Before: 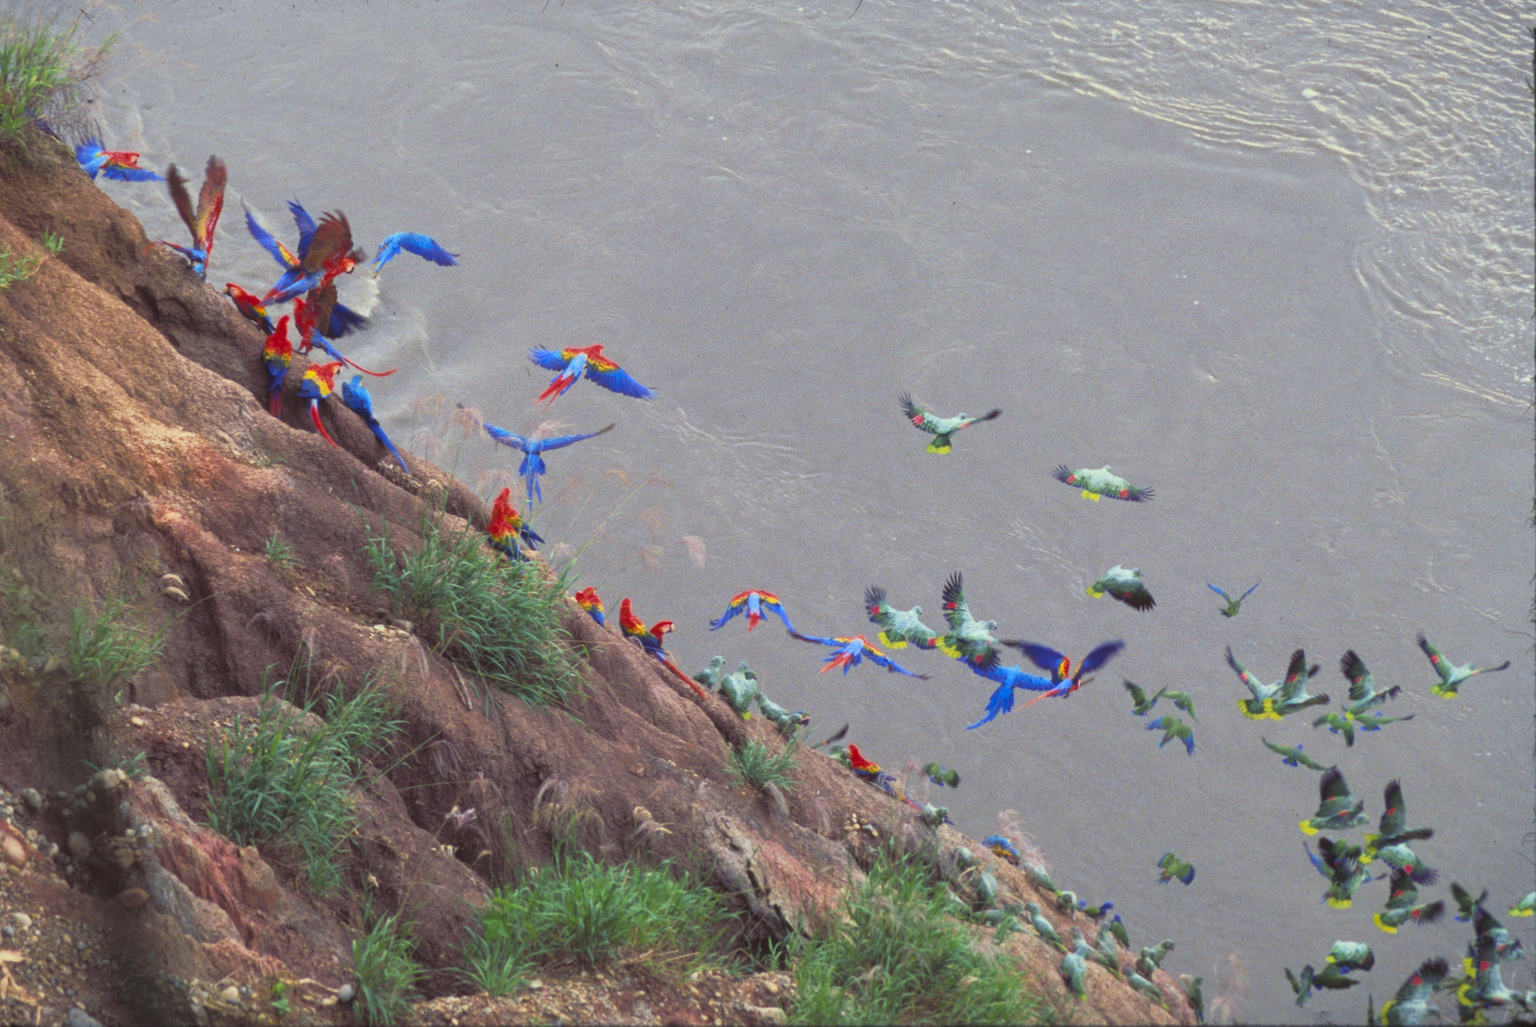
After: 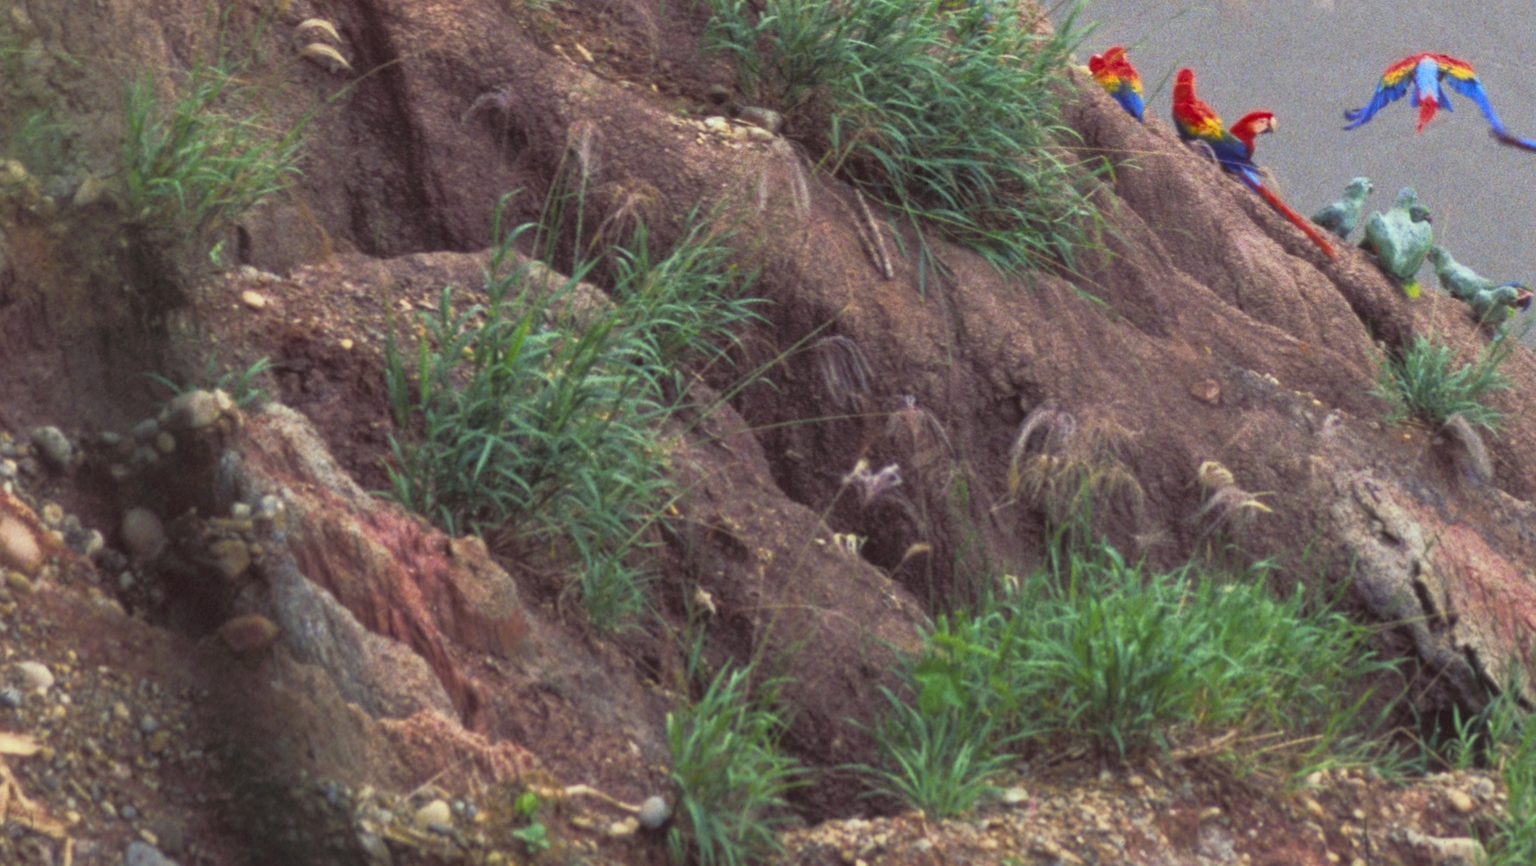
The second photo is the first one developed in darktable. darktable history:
crop and rotate: top 54.778%, right 46.61%, bottom 0.159%
rotate and perspective: rotation 0.174°, lens shift (vertical) 0.013, lens shift (horizontal) 0.019, shear 0.001, automatic cropping original format, crop left 0.007, crop right 0.991, crop top 0.016, crop bottom 0.997
local contrast: highlights 100%, shadows 100%, detail 120%, midtone range 0.2
